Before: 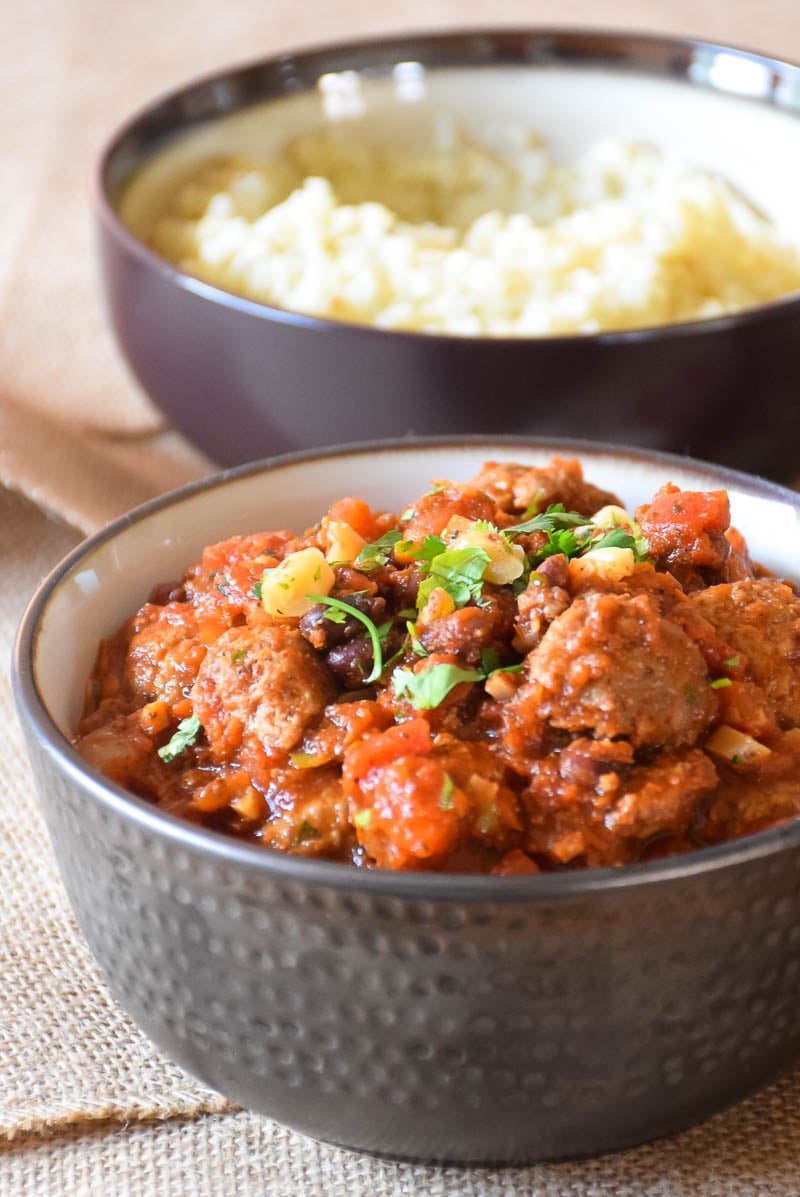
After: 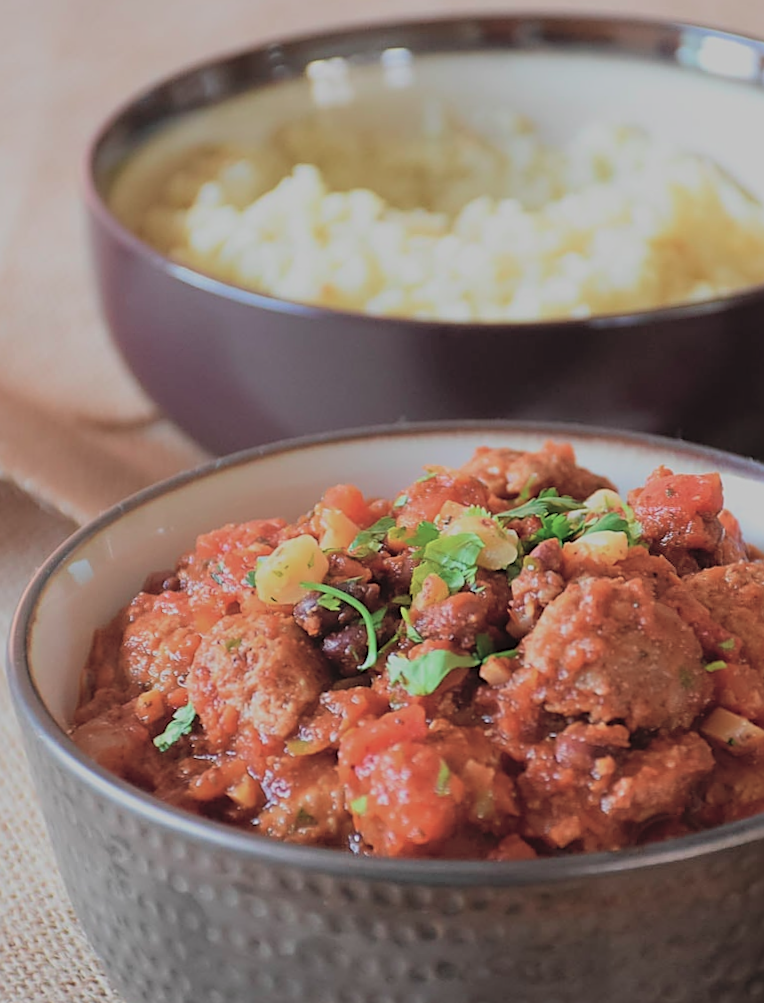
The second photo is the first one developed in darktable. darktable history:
exposure: exposure -1.468 EV, compensate highlight preservation false
crop and rotate: angle 0.2°, left 0.275%, right 3.127%, bottom 14.18%
color contrast: blue-yellow contrast 0.7
contrast brightness saturation: contrast 0.1, brightness 0.3, saturation 0.14
velvia: on, module defaults
rotate and perspective: rotation -0.45°, automatic cropping original format, crop left 0.008, crop right 0.992, crop top 0.012, crop bottom 0.988
sharpen: radius 1.967
